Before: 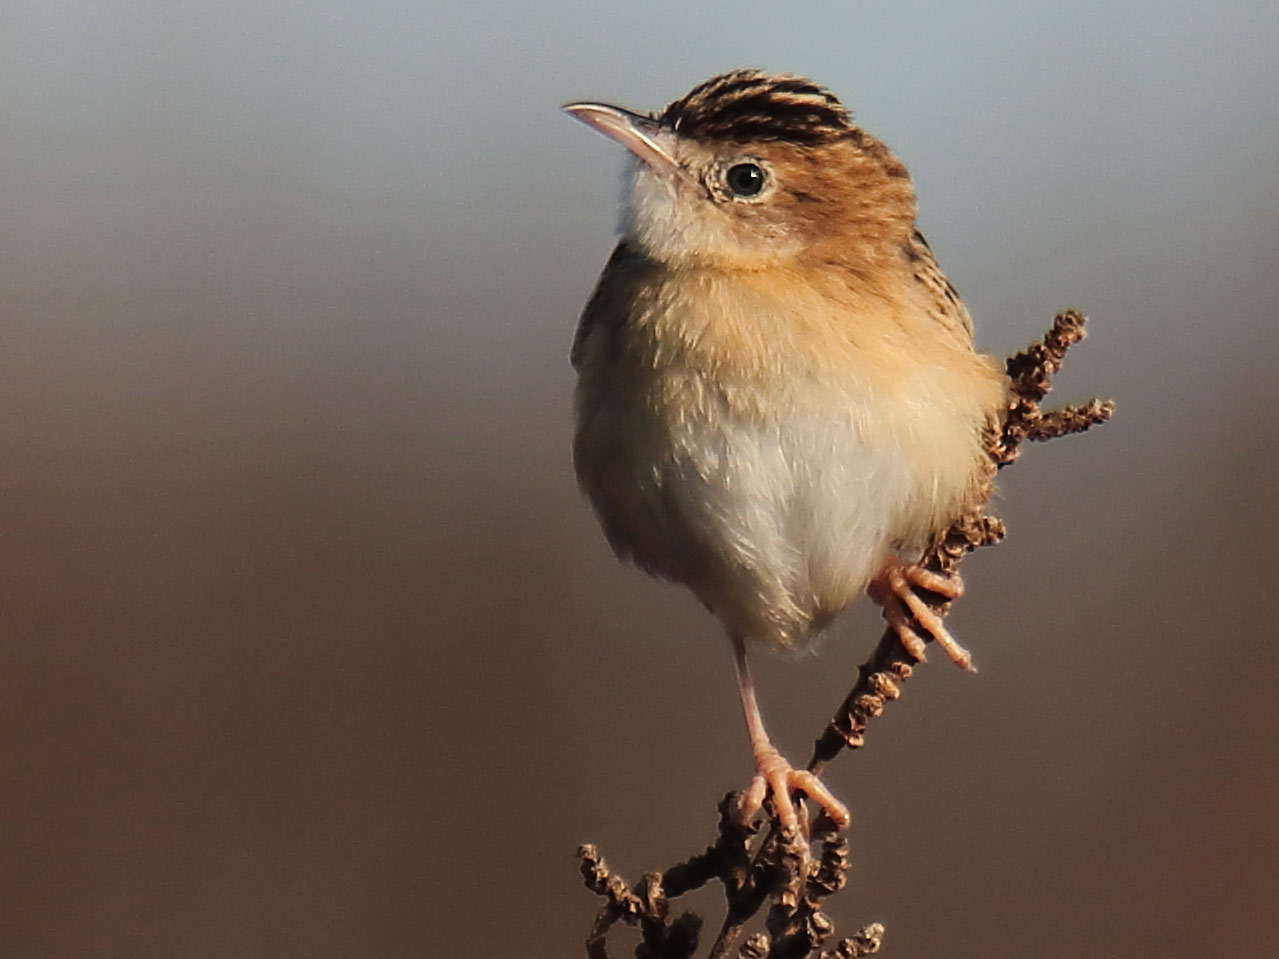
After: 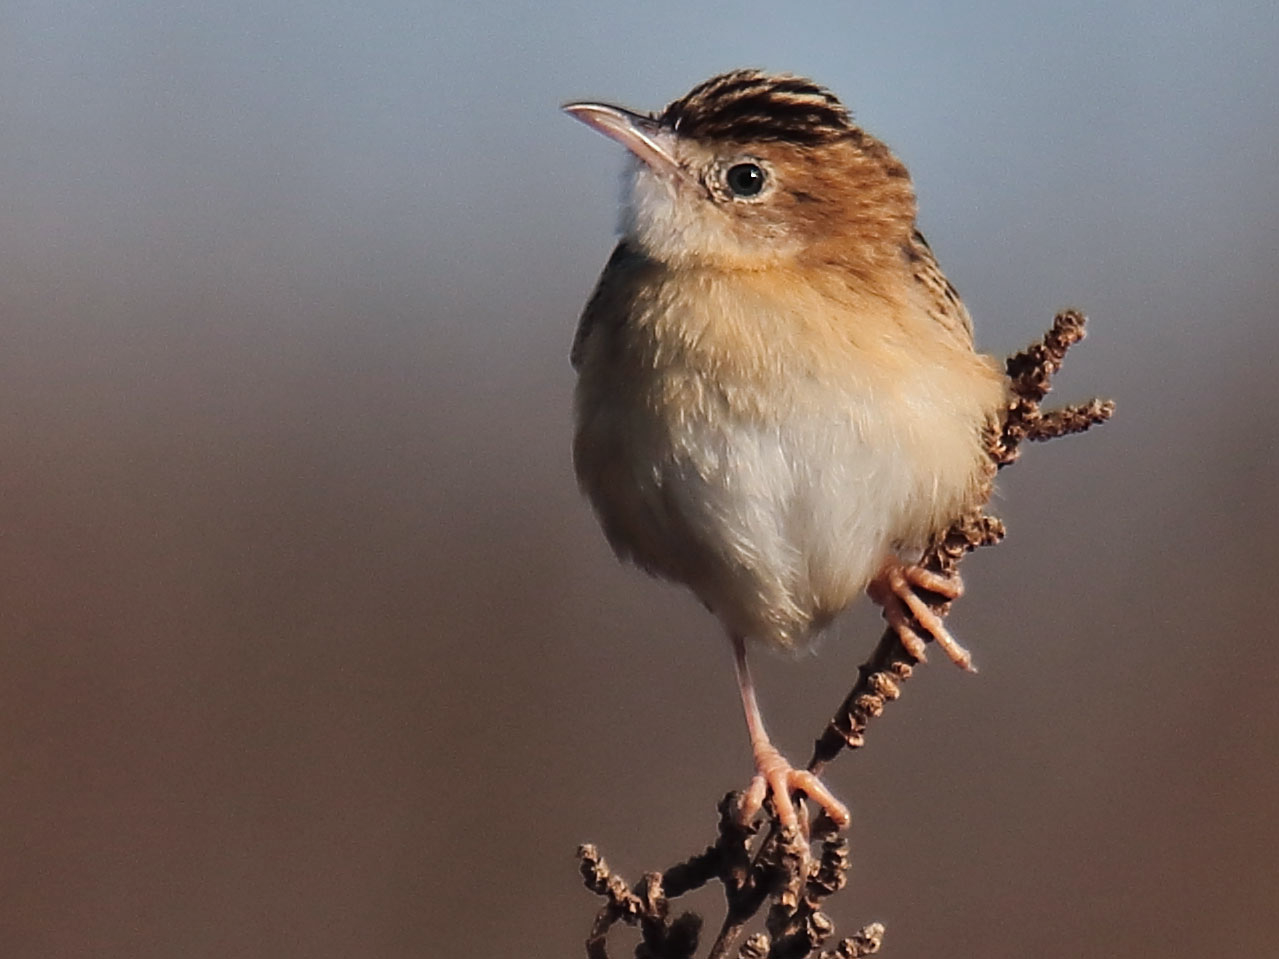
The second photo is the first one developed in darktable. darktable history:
white balance: emerald 1
color calibration: illuminant as shot in camera, x 0.358, y 0.373, temperature 4628.91 K
shadows and highlights: radius 108.52, shadows 44.07, highlights -67.8, low approximation 0.01, soften with gaussian
